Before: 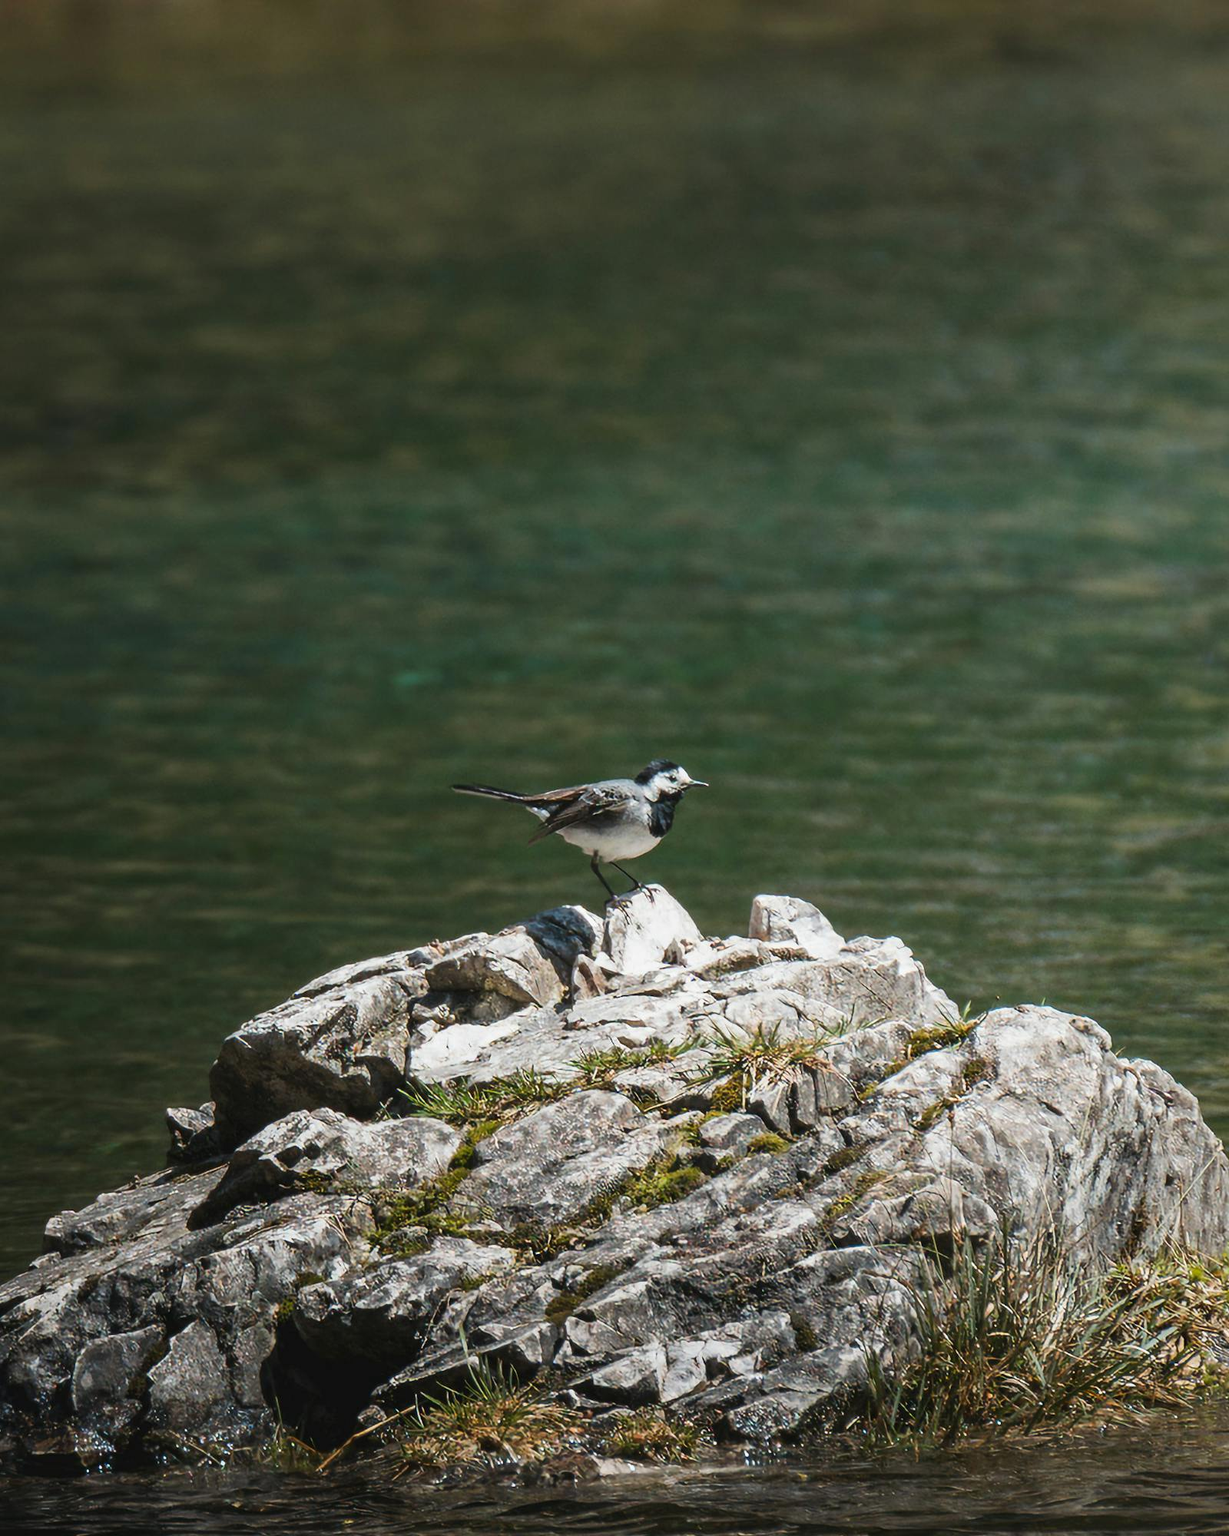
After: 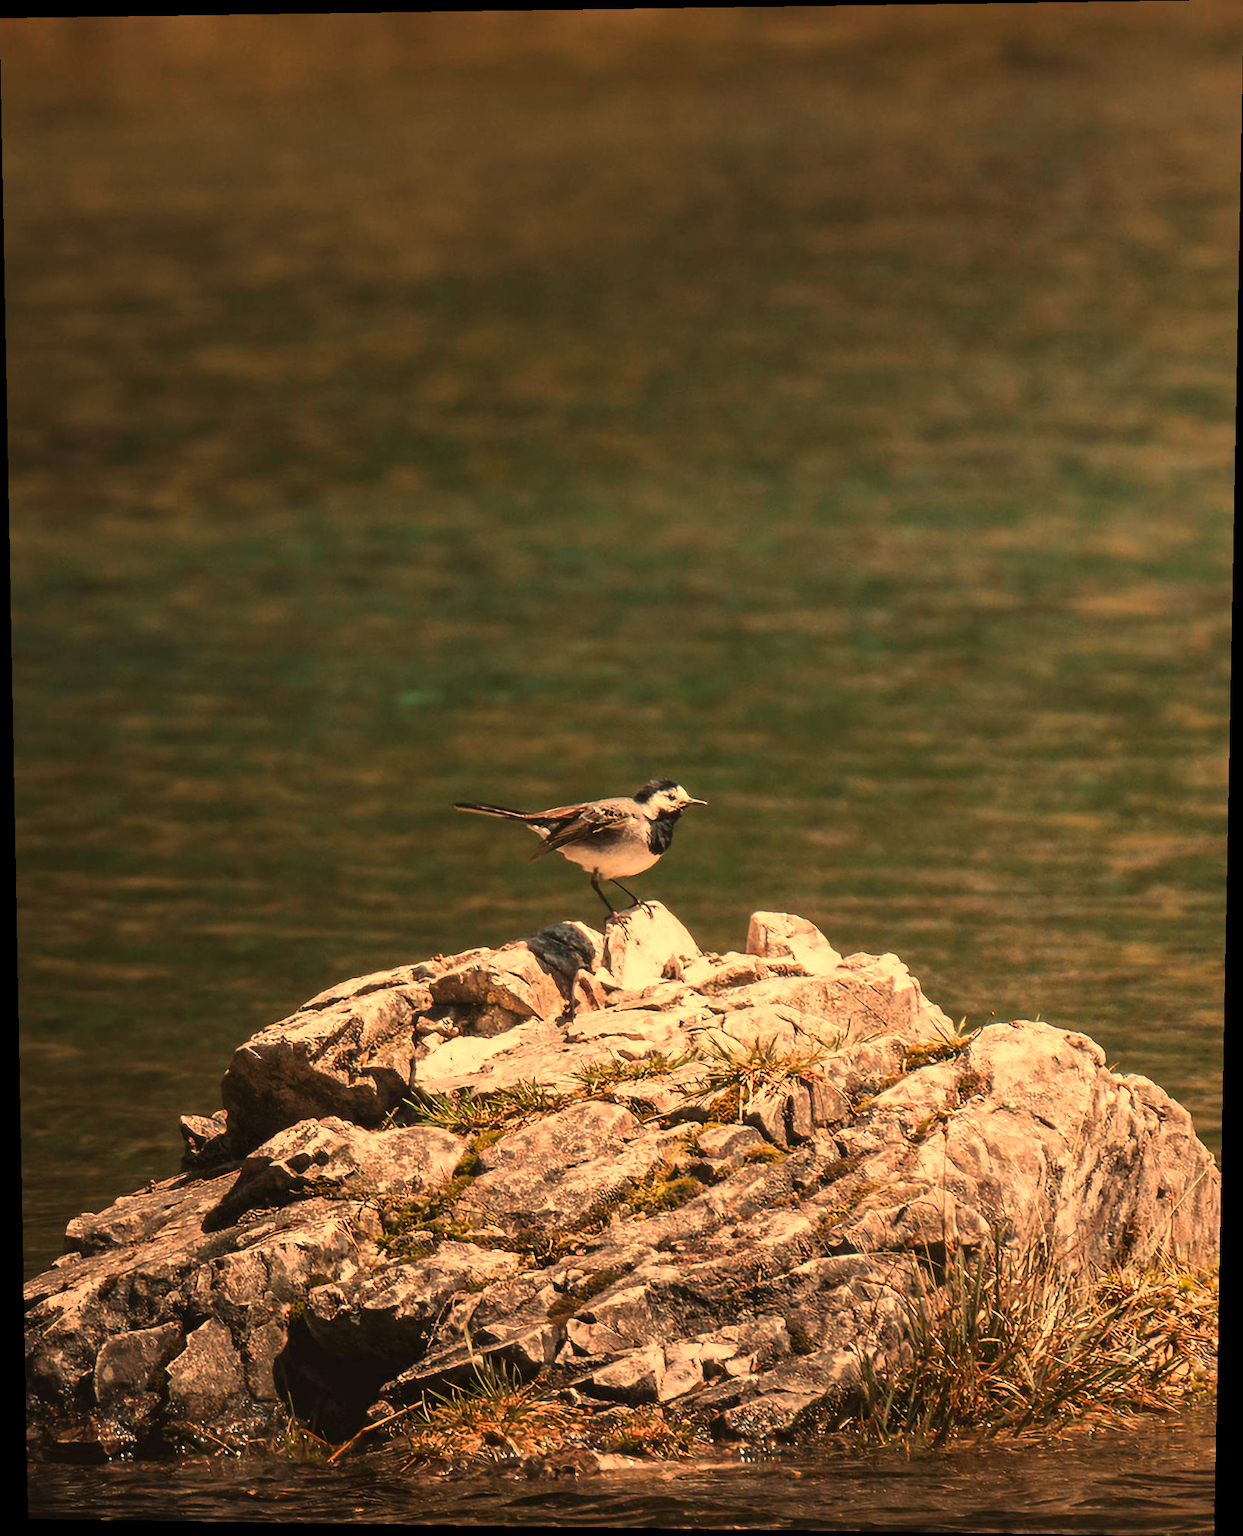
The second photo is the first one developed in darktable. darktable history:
rotate and perspective: lens shift (vertical) 0.048, lens shift (horizontal) -0.024, automatic cropping off
white balance: red 1.467, blue 0.684
